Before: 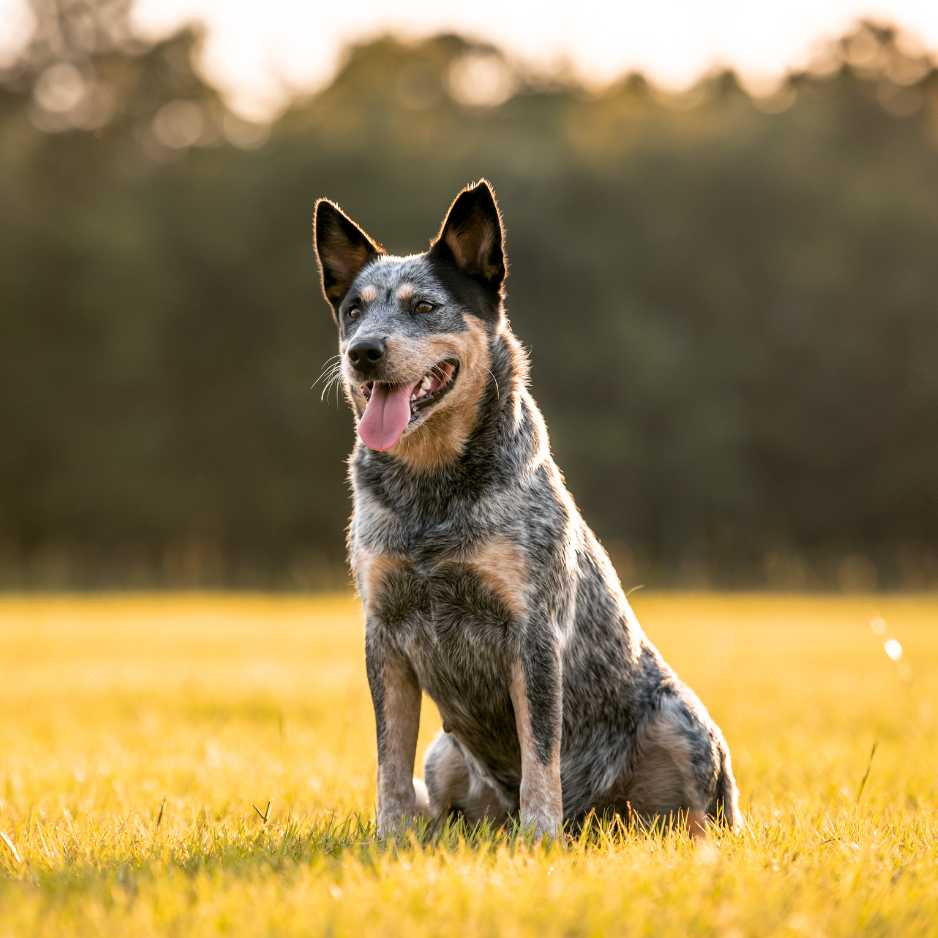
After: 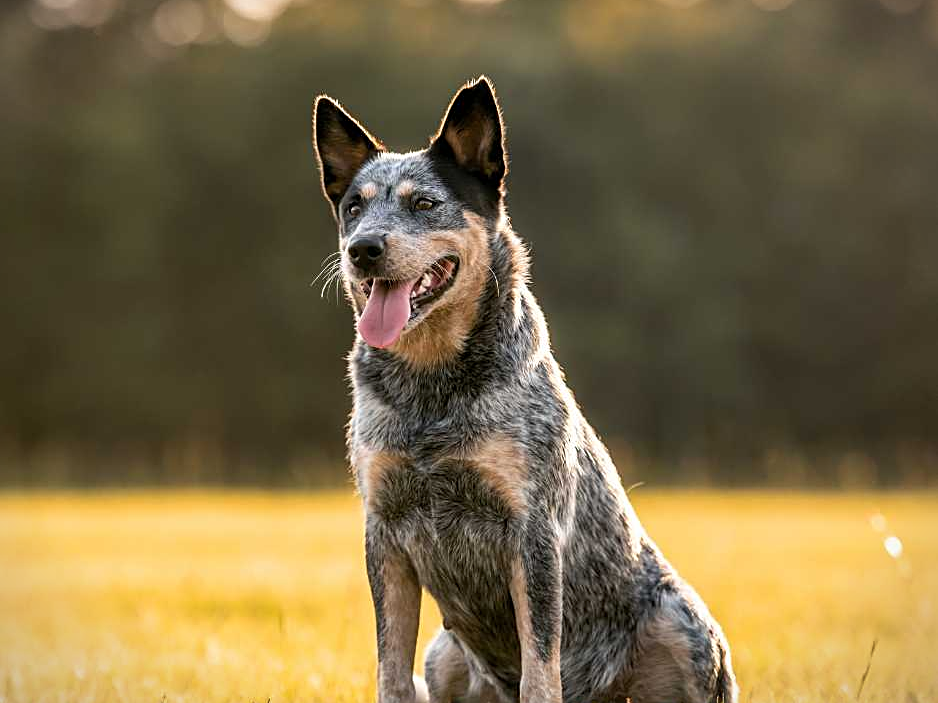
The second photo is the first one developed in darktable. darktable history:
vignetting: fall-off start 100.53%, fall-off radius 65.36%, automatic ratio true
sharpen: on, module defaults
crop: top 11.055%, bottom 13.957%
